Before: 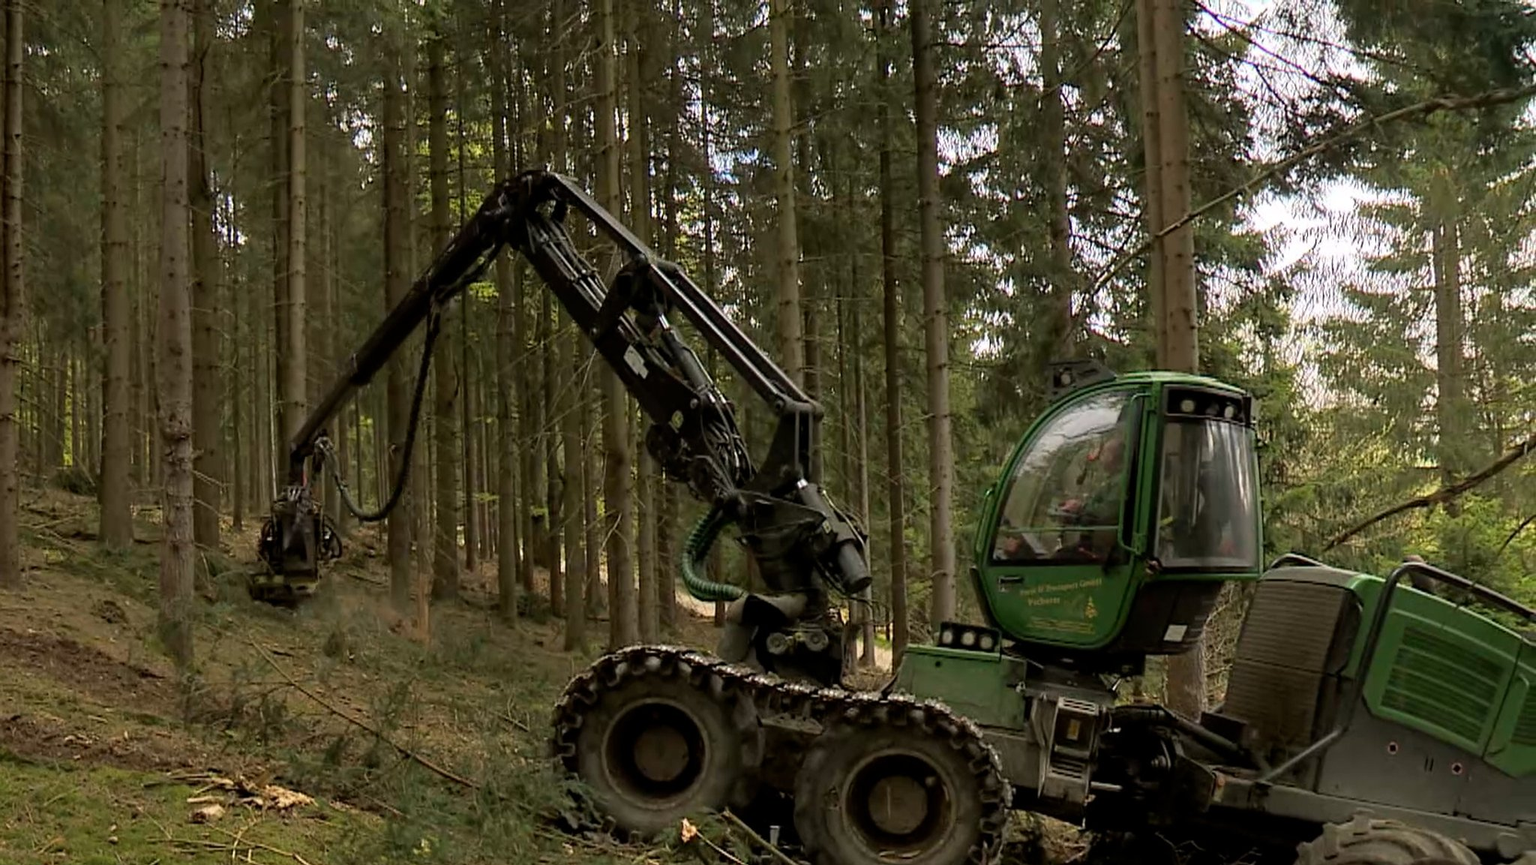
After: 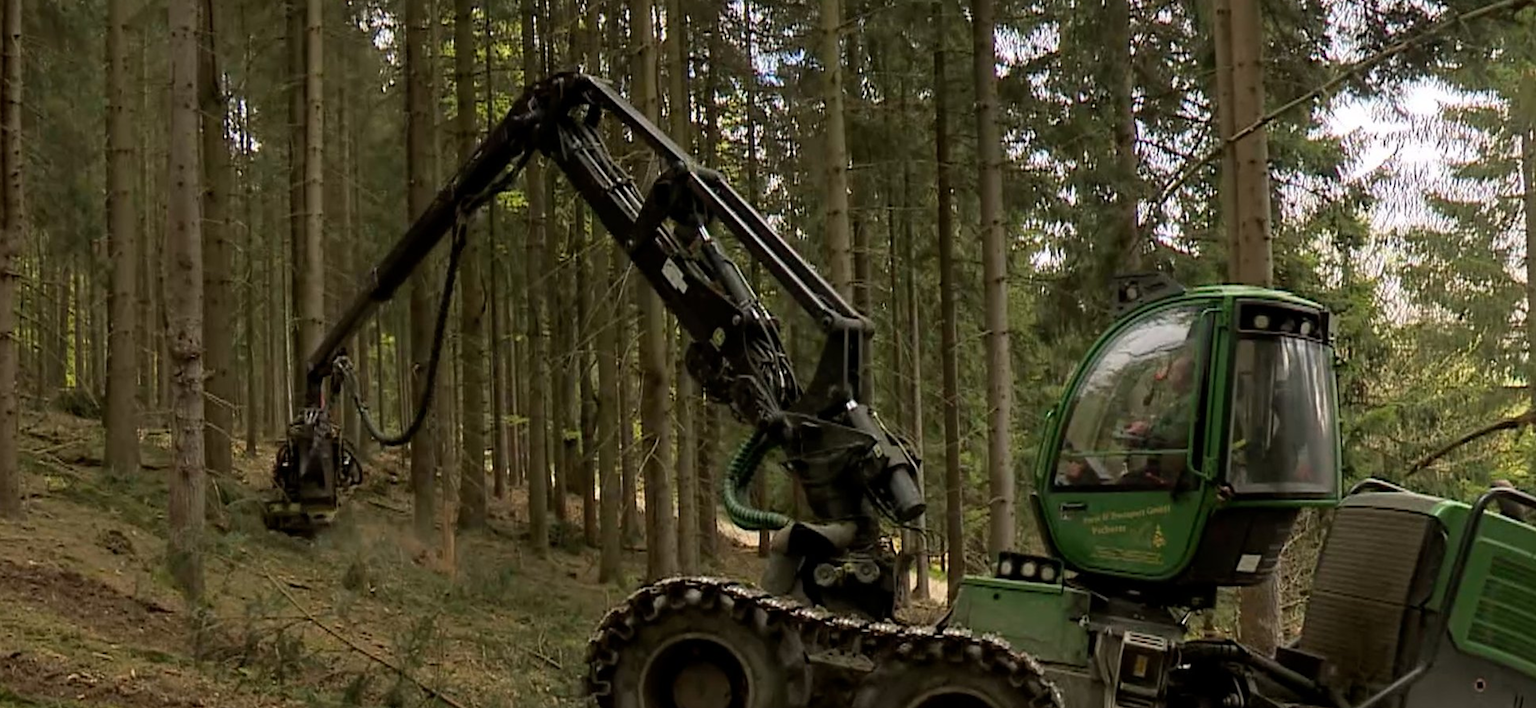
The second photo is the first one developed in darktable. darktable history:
crop and rotate: angle 0.082°, top 11.871%, right 5.68%, bottom 10.871%
